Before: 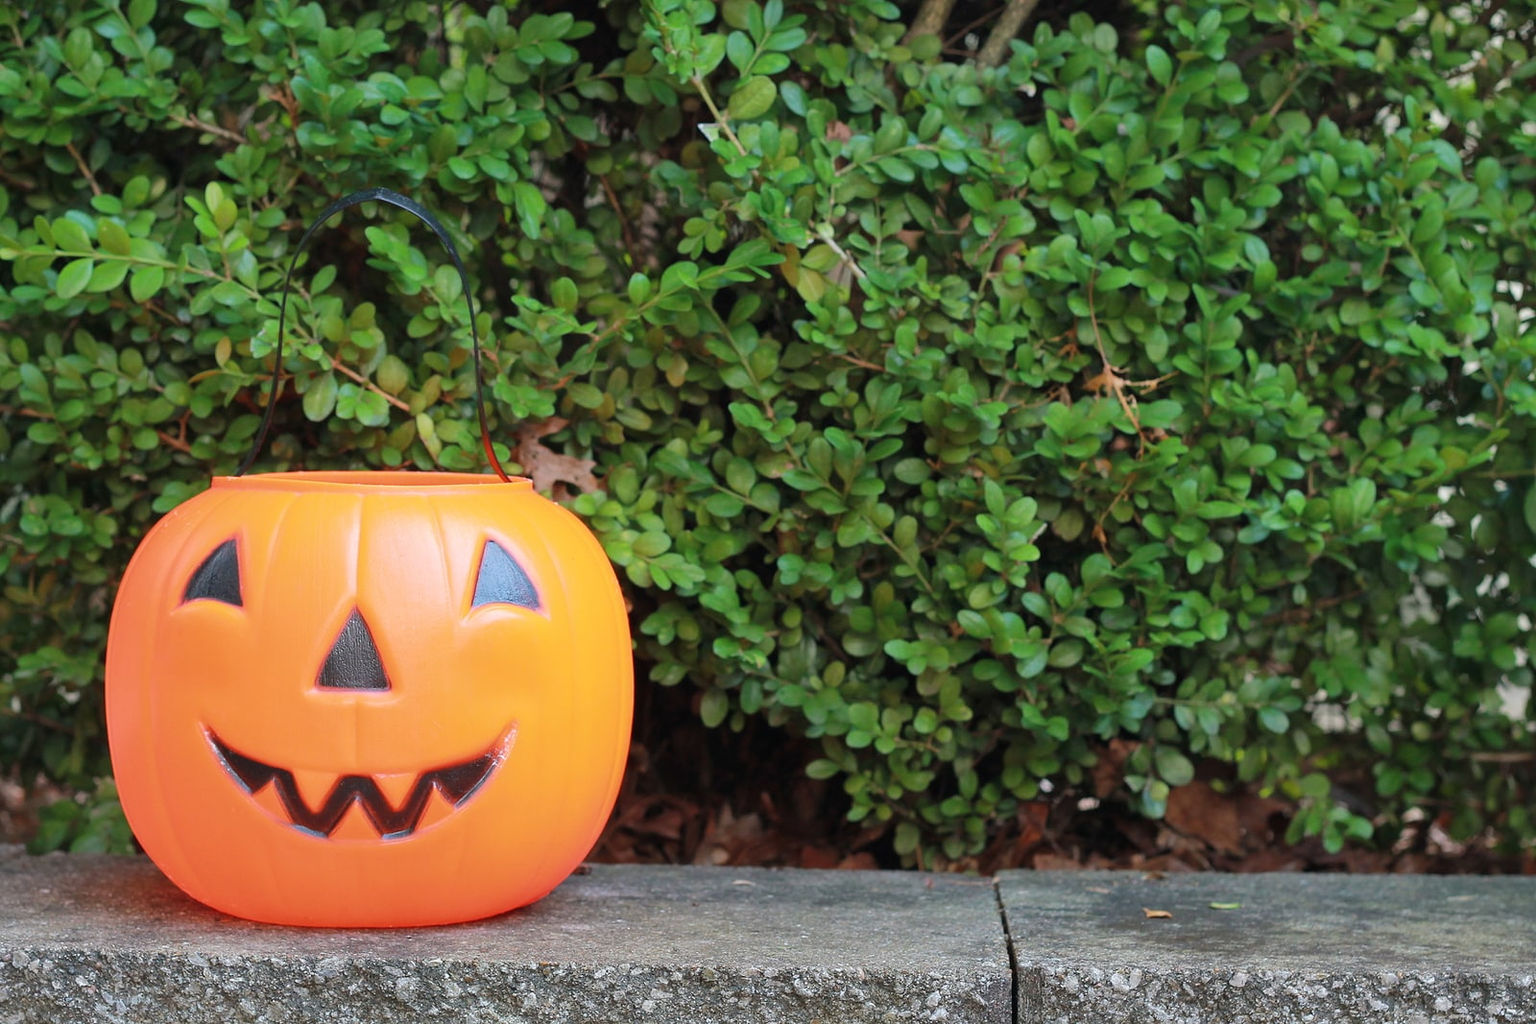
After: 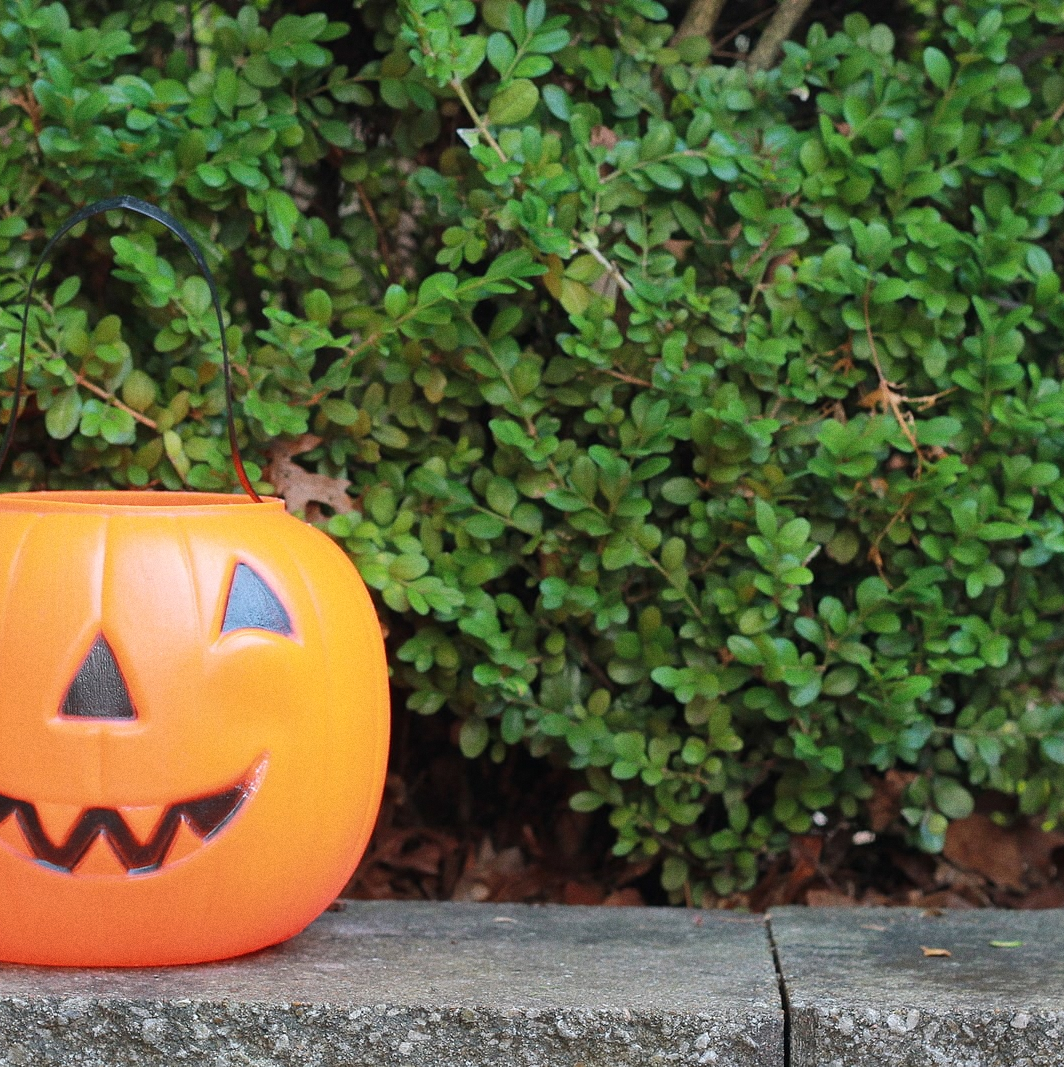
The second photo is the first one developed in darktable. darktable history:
crop: left 16.899%, right 16.556%
grain: coarseness 0.47 ISO
